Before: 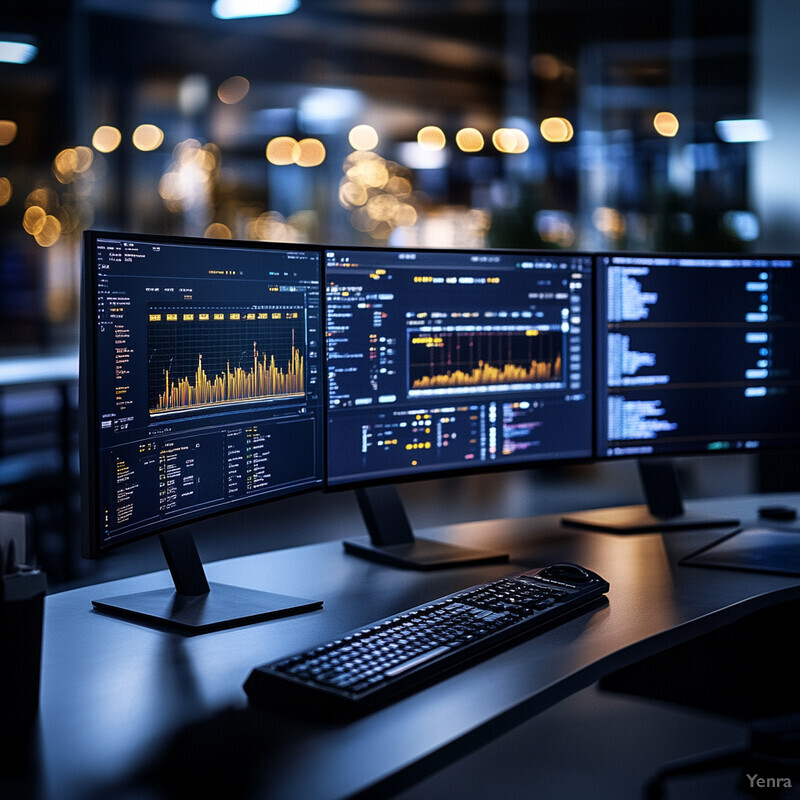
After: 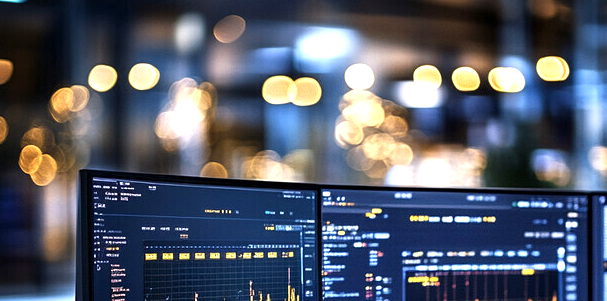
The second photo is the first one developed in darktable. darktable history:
crop: left 0.53%, top 7.646%, right 23.473%, bottom 54.614%
contrast equalizer: octaves 7, y [[0.515 ×6], [0.507 ×6], [0.425 ×6], [0 ×6], [0 ×6]]
exposure: black level correction 0, exposure 0.698 EV, compensate highlight preservation false
